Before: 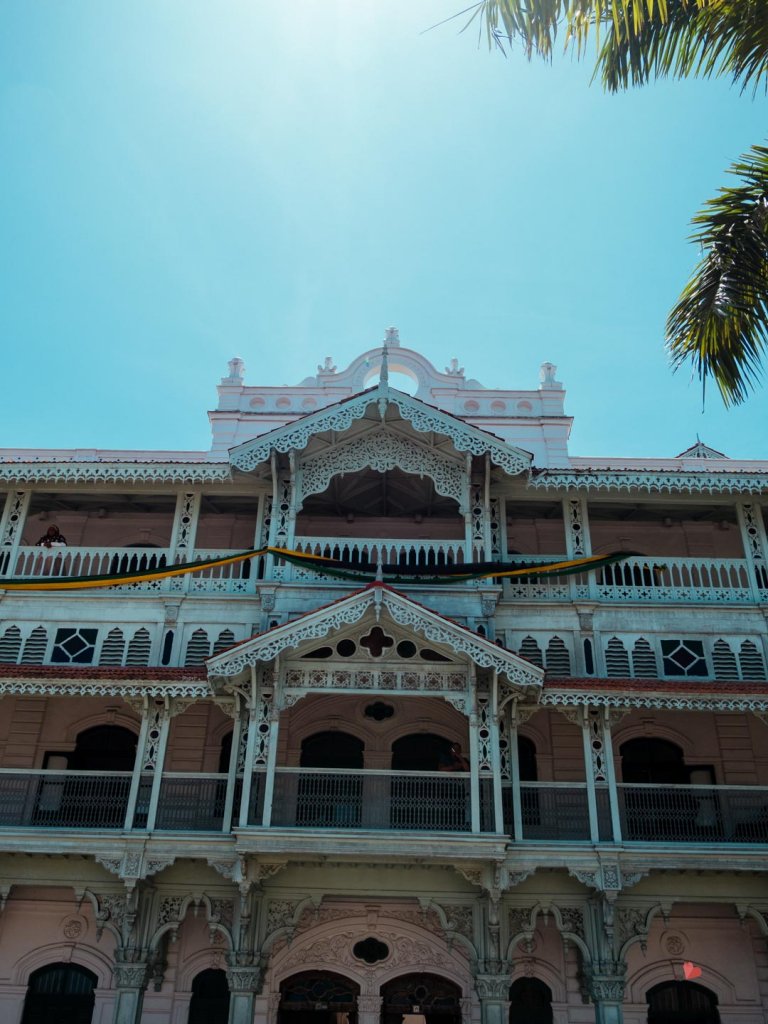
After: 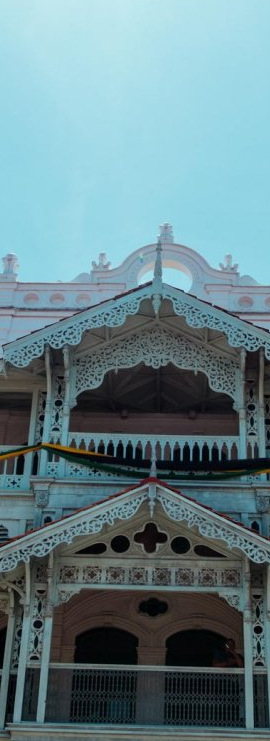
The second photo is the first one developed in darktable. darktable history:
tone equalizer: on, module defaults
crop and rotate: left 29.476%, top 10.214%, right 35.32%, bottom 17.333%
